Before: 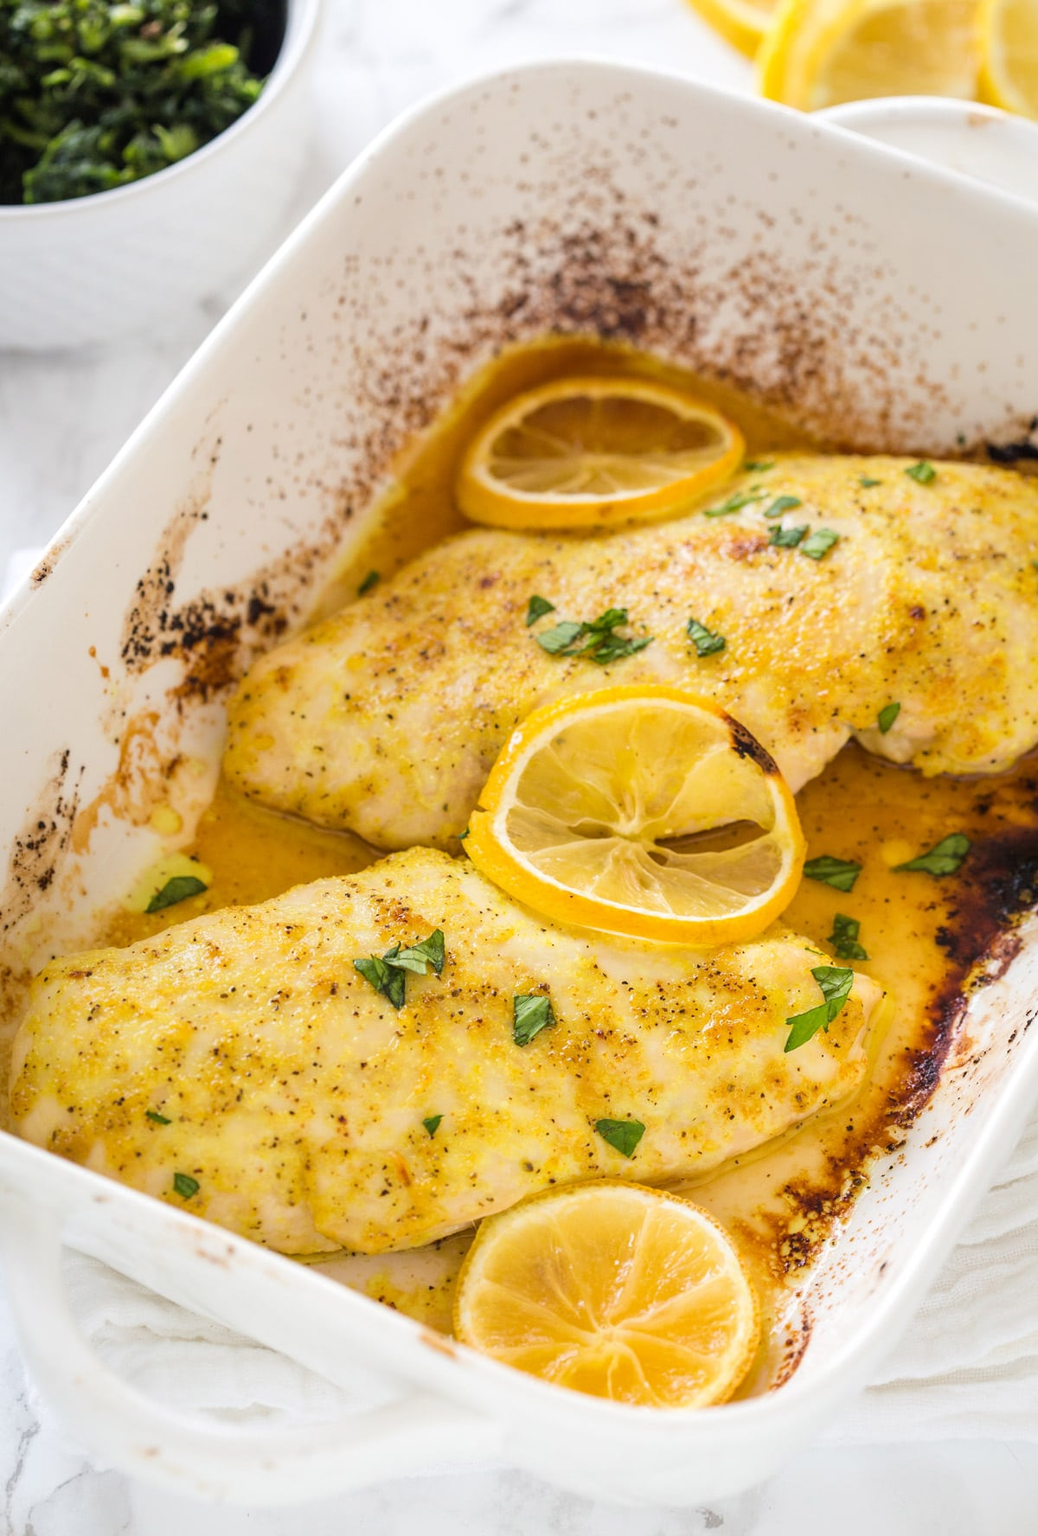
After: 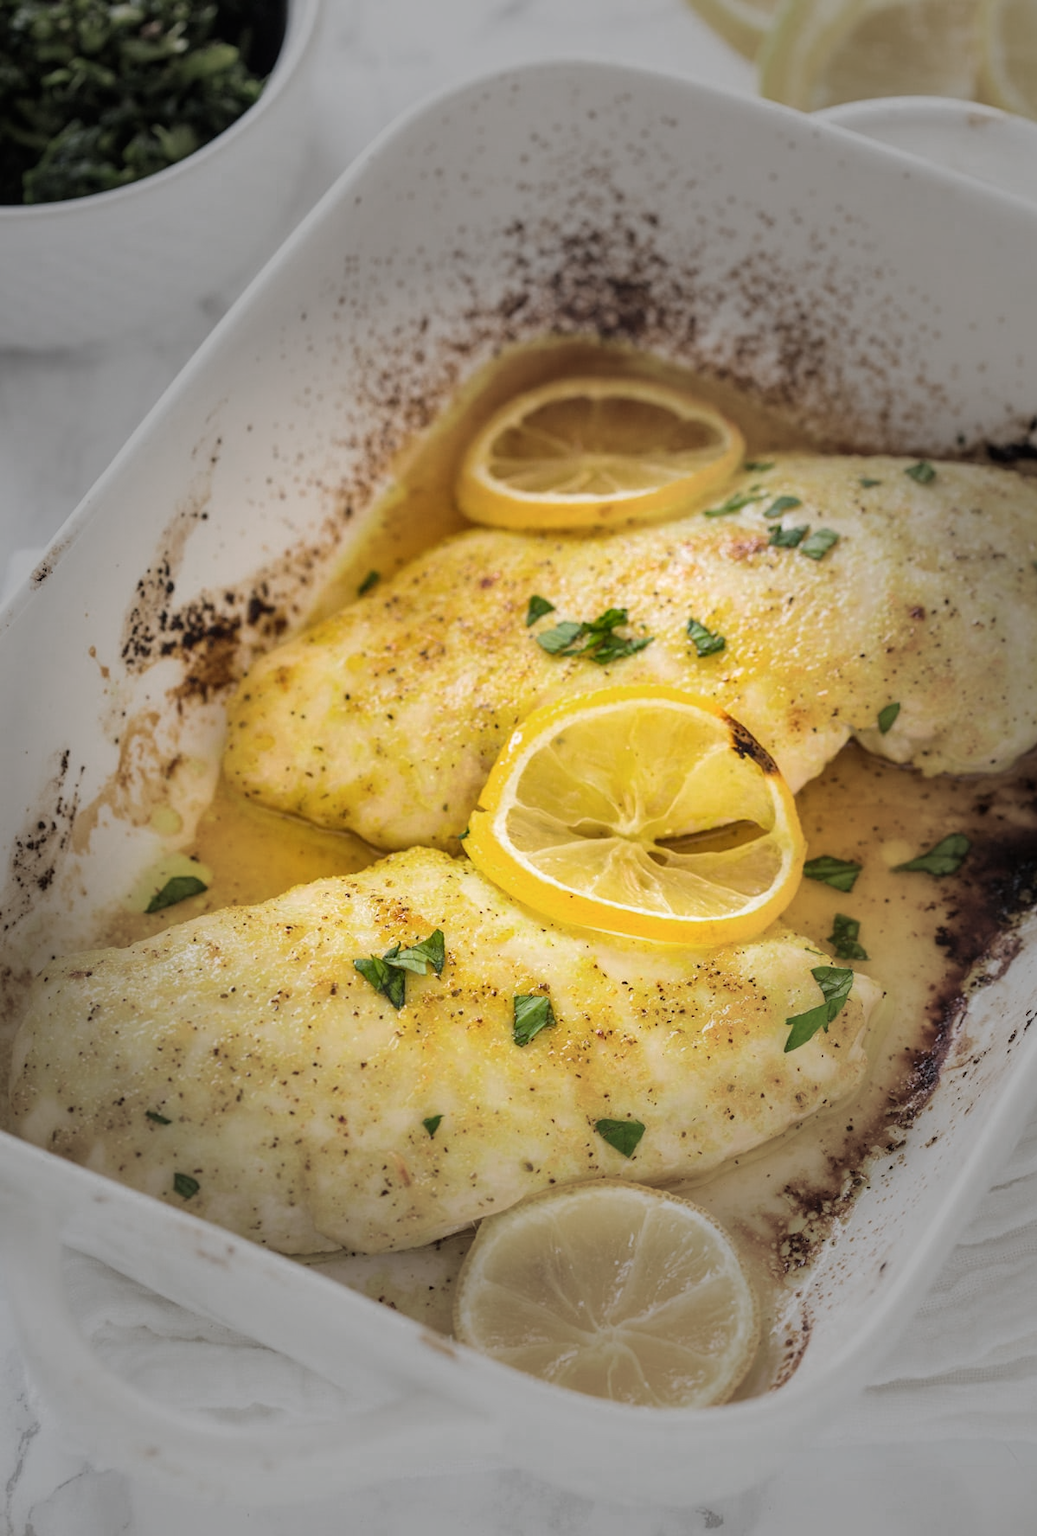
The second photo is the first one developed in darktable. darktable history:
vignetting: fall-off start 31.28%, fall-off radius 34.64%, brightness -0.575
color zones: curves: ch0 [(0, 0.558) (0.143, 0.548) (0.286, 0.447) (0.429, 0.259) (0.571, 0.5) (0.714, 0.5) (0.857, 0.593) (1, 0.558)]; ch1 [(0, 0.543) (0.01, 0.544) (0.12, 0.492) (0.248, 0.458) (0.5, 0.534) (0.748, 0.5) (0.99, 0.469) (1, 0.543)]; ch2 [(0, 0.507) (0.143, 0.522) (0.286, 0.505) (0.429, 0.5) (0.571, 0.5) (0.714, 0.5) (0.857, 0.5) (1, 0.507)]
